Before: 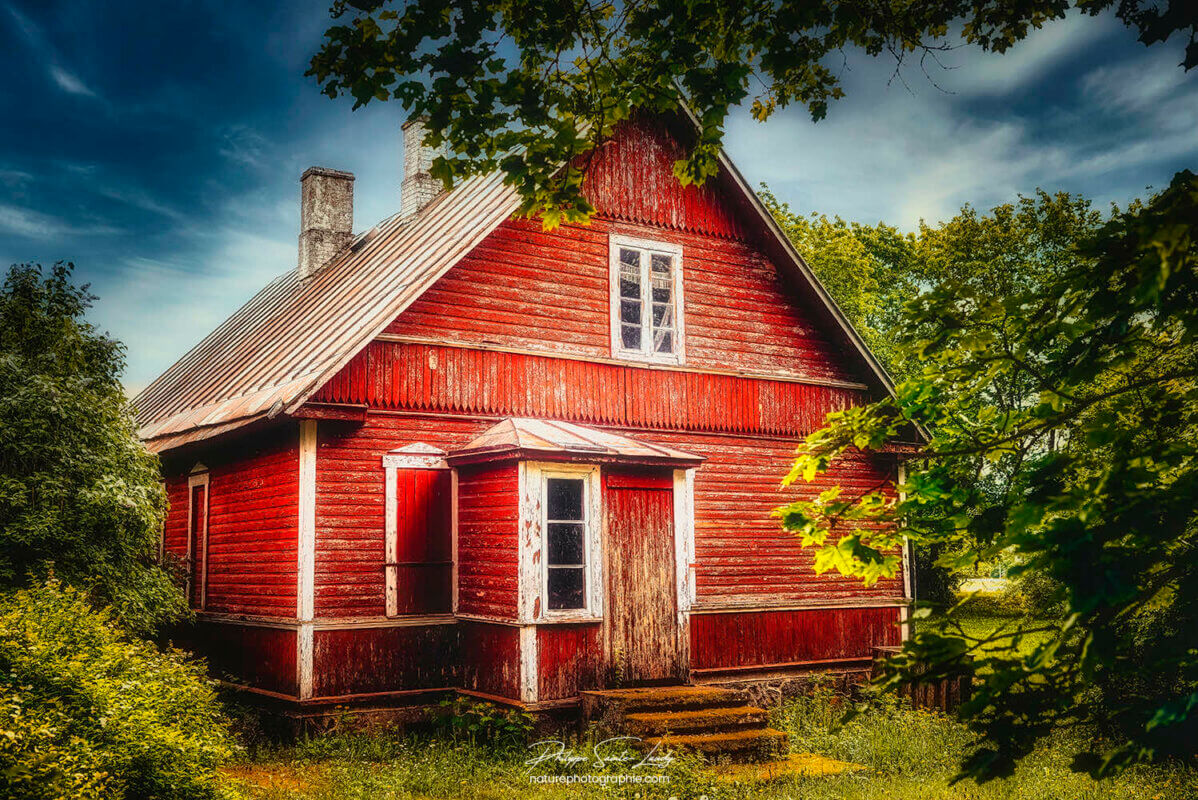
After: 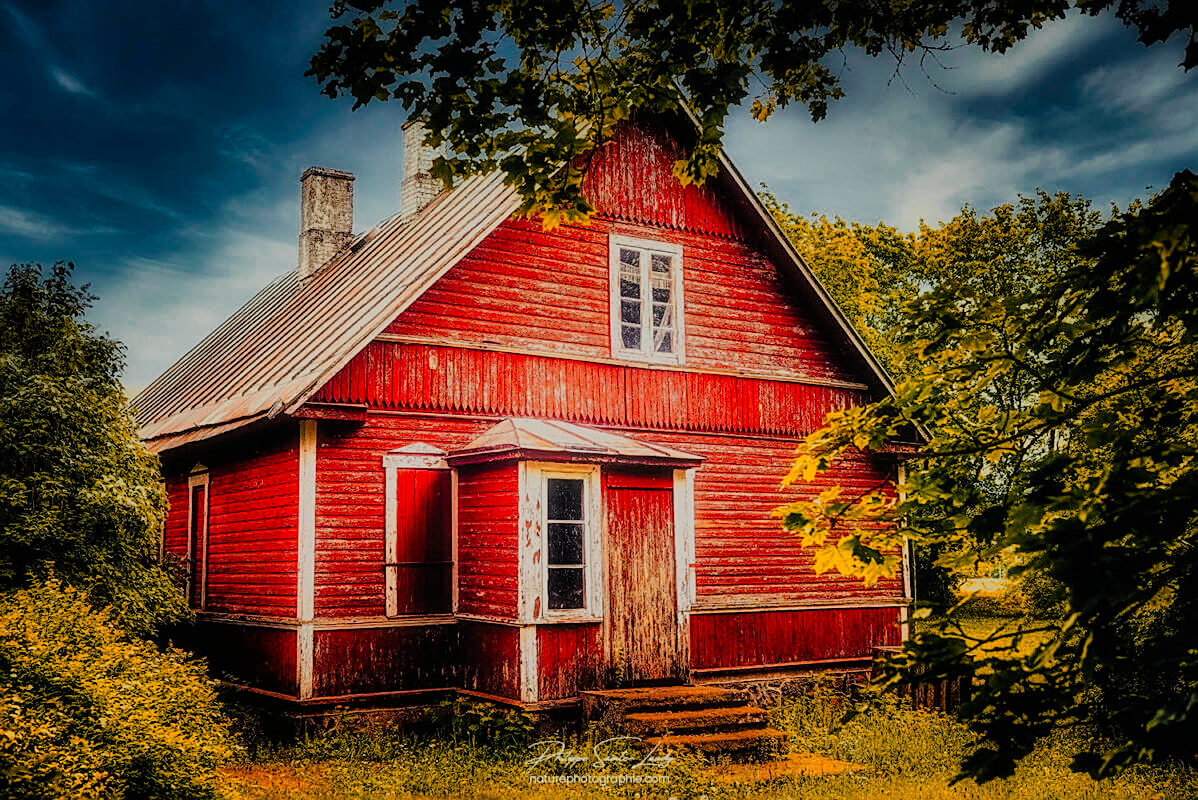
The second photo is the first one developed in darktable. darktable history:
color zones: curves: ch0 [(0, 0.499) (0.143, 0.5) (0.286, 0.5) (0.429, 0.476) (0.571, 0.284) (0.714, 0.243) (0.857, 0.449) (1, 0.499)]; ch1 [(0, 0.532) (0.143, 0.645) (0.286, 0.696) (0.429, 0.211) (0.571, 0.504) (0.714, 0.493) (0.857, 0.495) (1, 0.532)]; ch2 [(0, 0.5) (0.143, 0.5) (0.286, 0.427) (0.429, 0.324) (0.571, 0.5) (0.714, 0.5) (0.857, 0.5) (1, 0.5)]
filmic rgb: black relative exposure -6.98 EV, white relative exposure 5.63 EV, hardness 2.86
exposure: compensate highlight preservation false
white balance: red 1.009, blue 0.985
sharpen: on, module defaults
